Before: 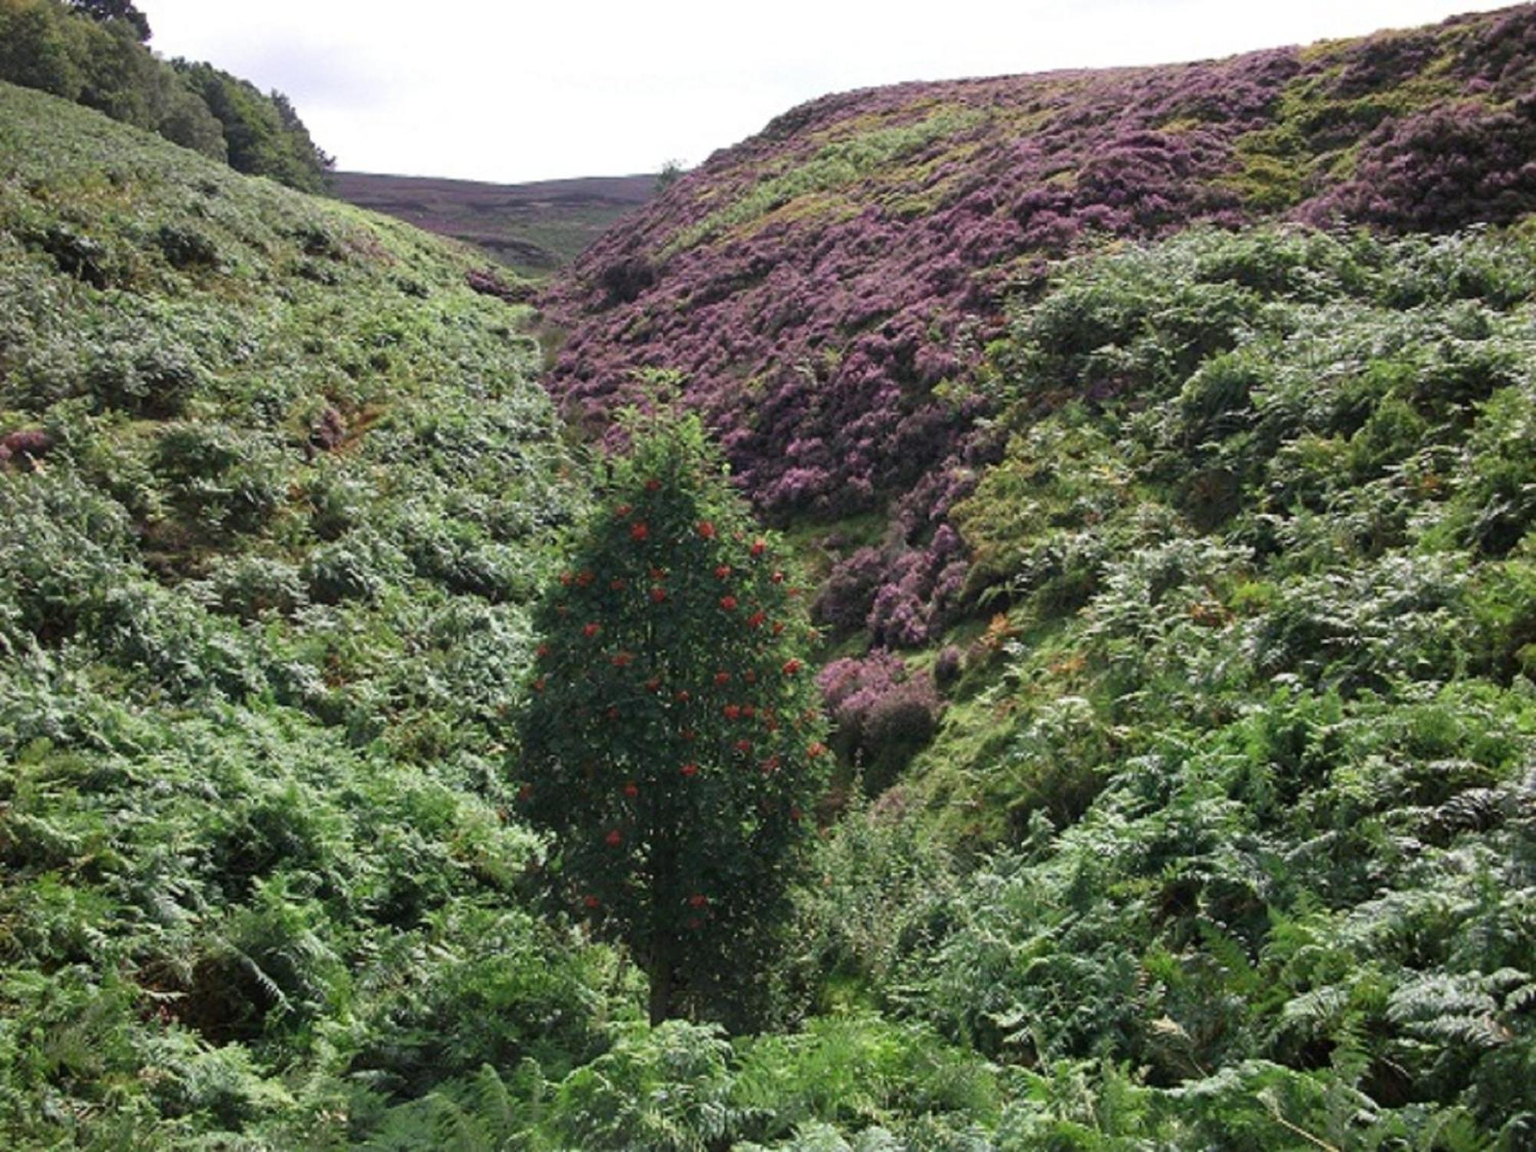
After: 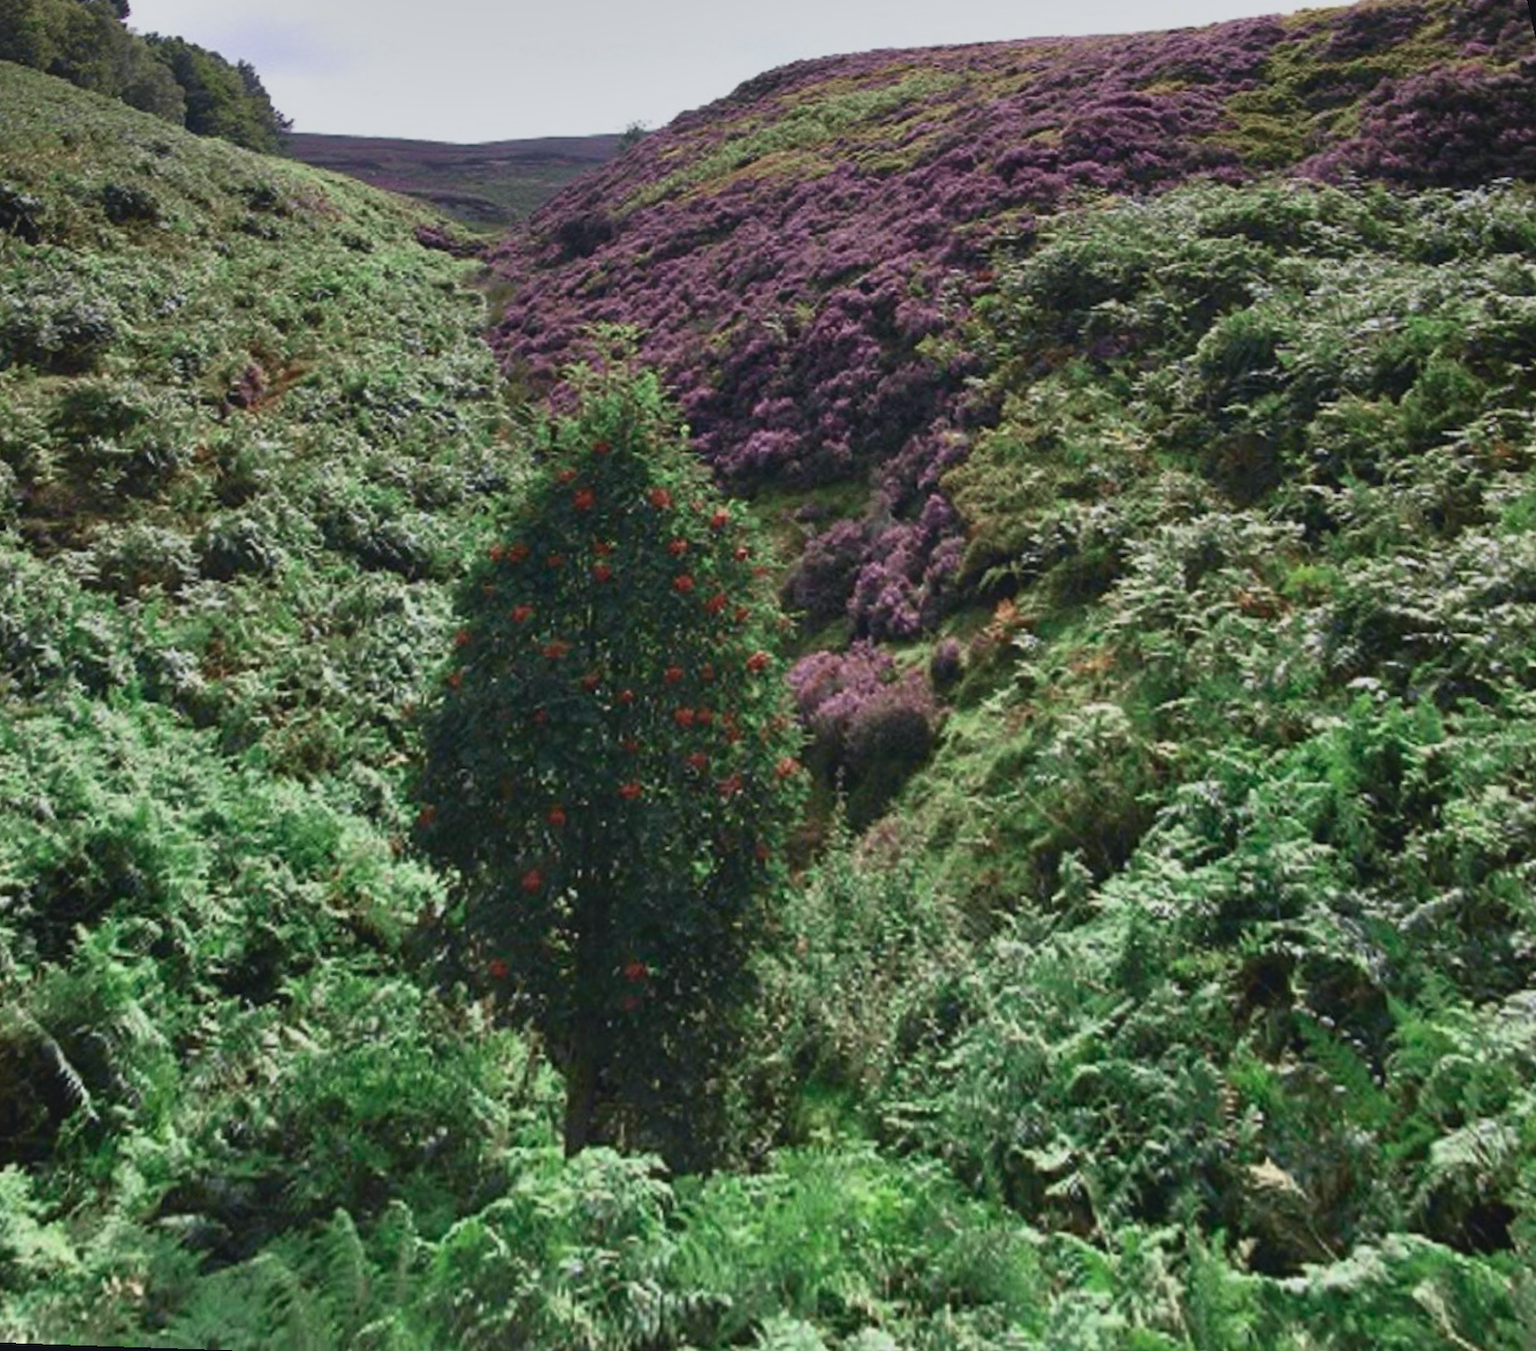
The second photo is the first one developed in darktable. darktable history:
rotate and perspective: rotation 0.72°, lens shift (vertical) -0.352, lens shift (horizontal) -0.051, crop left 0.152, crop right 0.859, crop top 0.019, crop bottom 0.964
graduated density: on, module defaults
tone curve: curves: ch0 [(0, 0.045) (0.155, 0.169) (0.46, 0.466) (0.751, 0.788) (1, 0.961)]; ch1 [(0, 0) (0.43, 0.408) (0.472, 0.469) (0.505, 0.503) (0.553, 0.563) (0.592, 0.581) (0.631, 0.625) (1, 1)]; ch2 [(0, 0) (0.505, 0.495) (0.55, 0.557) (0.583, 0.573) (1, 1)], color space Lab, independent channels, preserve colors none
shadows and highlights: shadows 22.7, highlights -48.71, soften with gaussian
